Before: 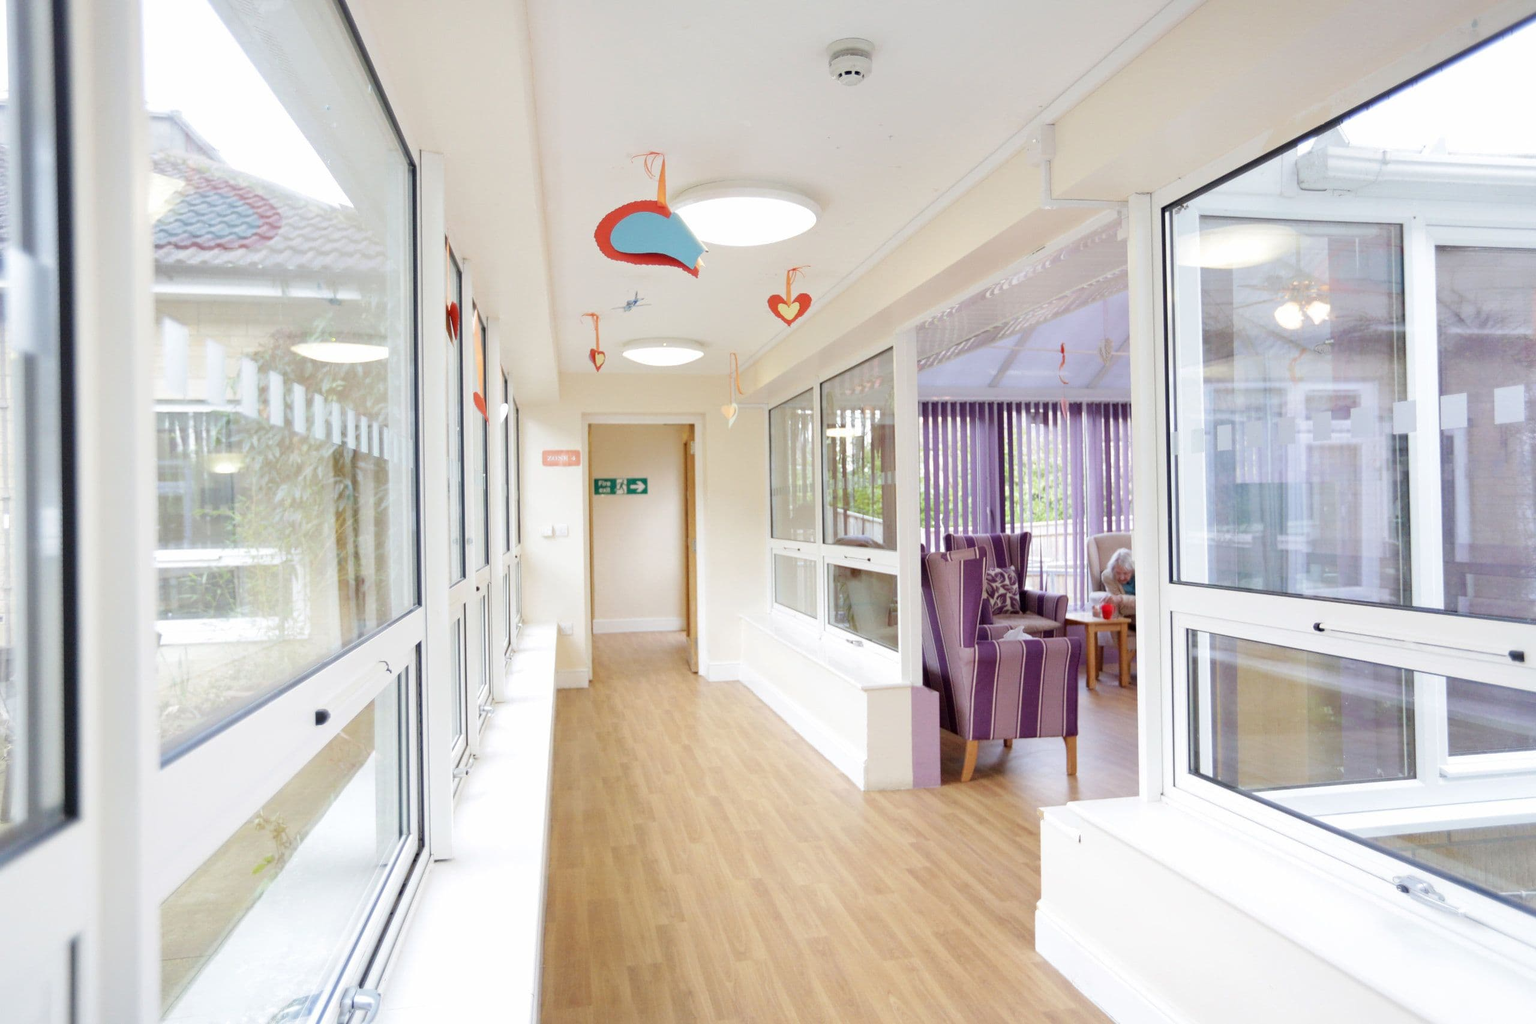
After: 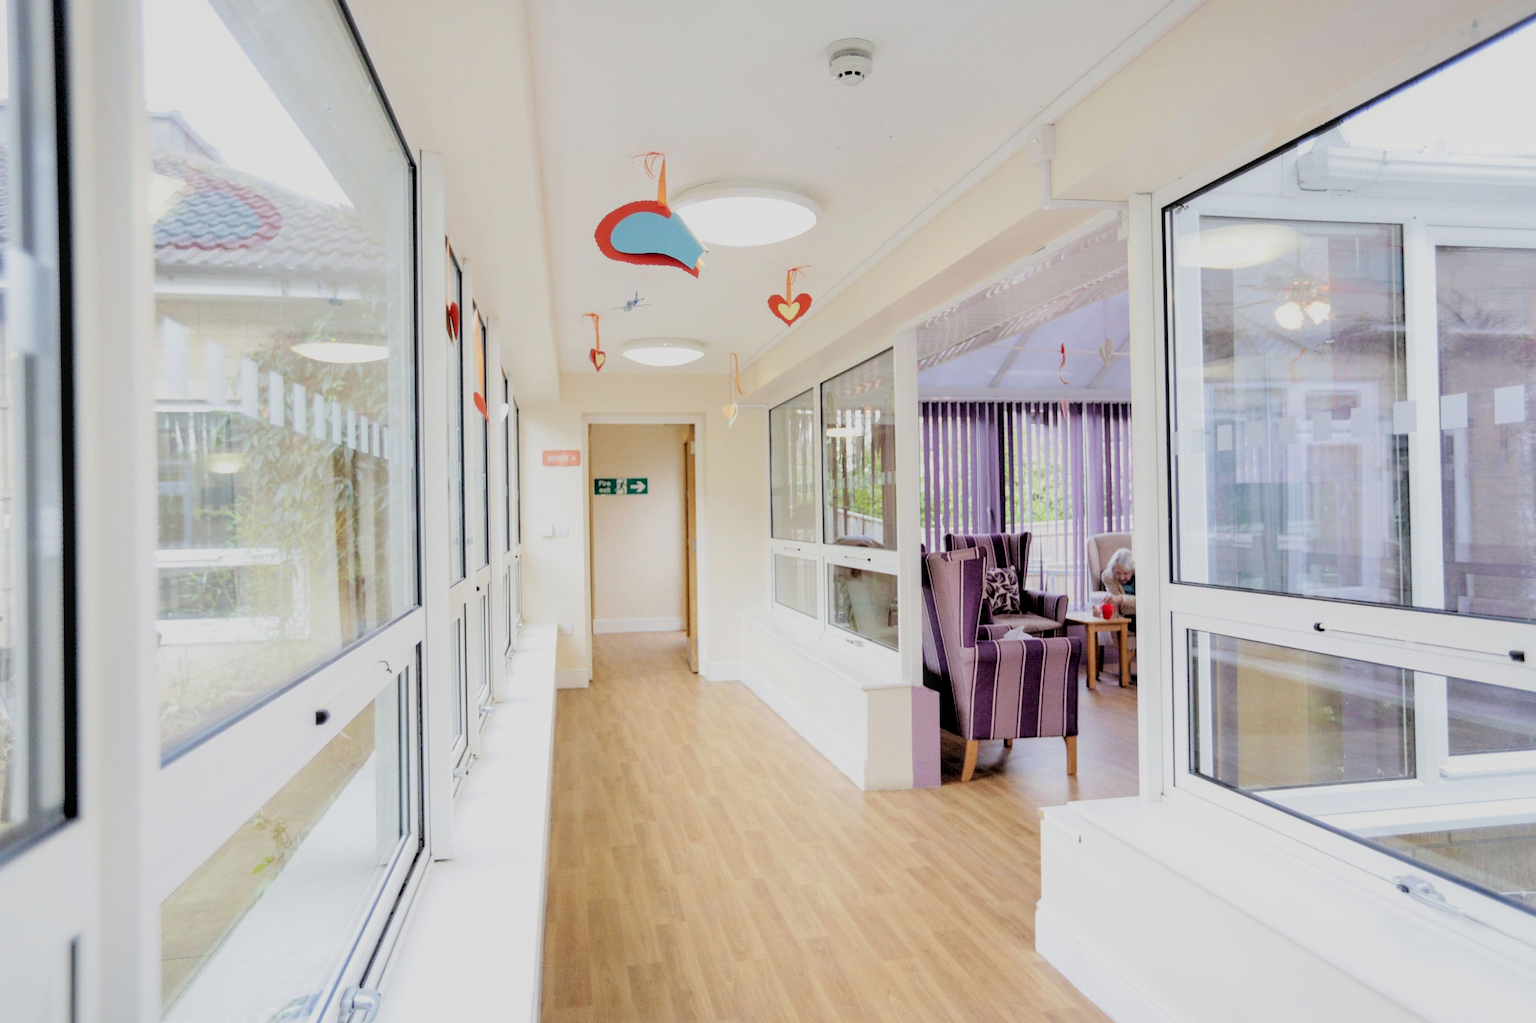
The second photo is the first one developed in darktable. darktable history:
filmic rgb: black relative exposure -2.91 EV, white relative exposure 4.56 EV, hardness 1.74, contrast 1.262, color science v6 (2022)
local contrast: on, module defaults
